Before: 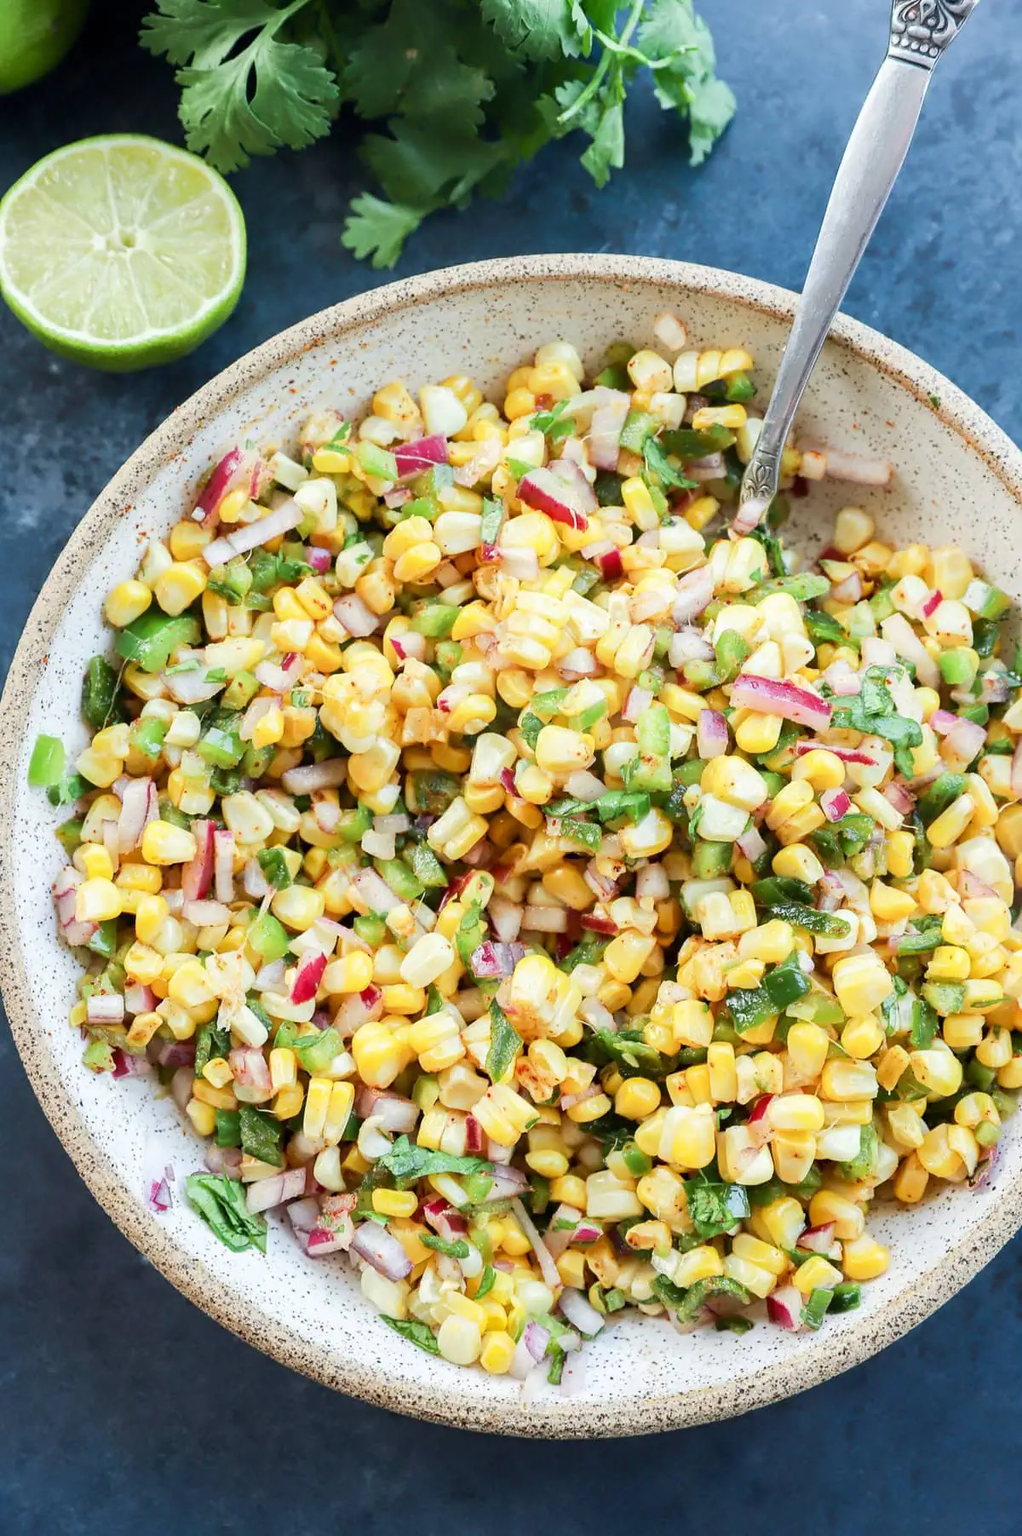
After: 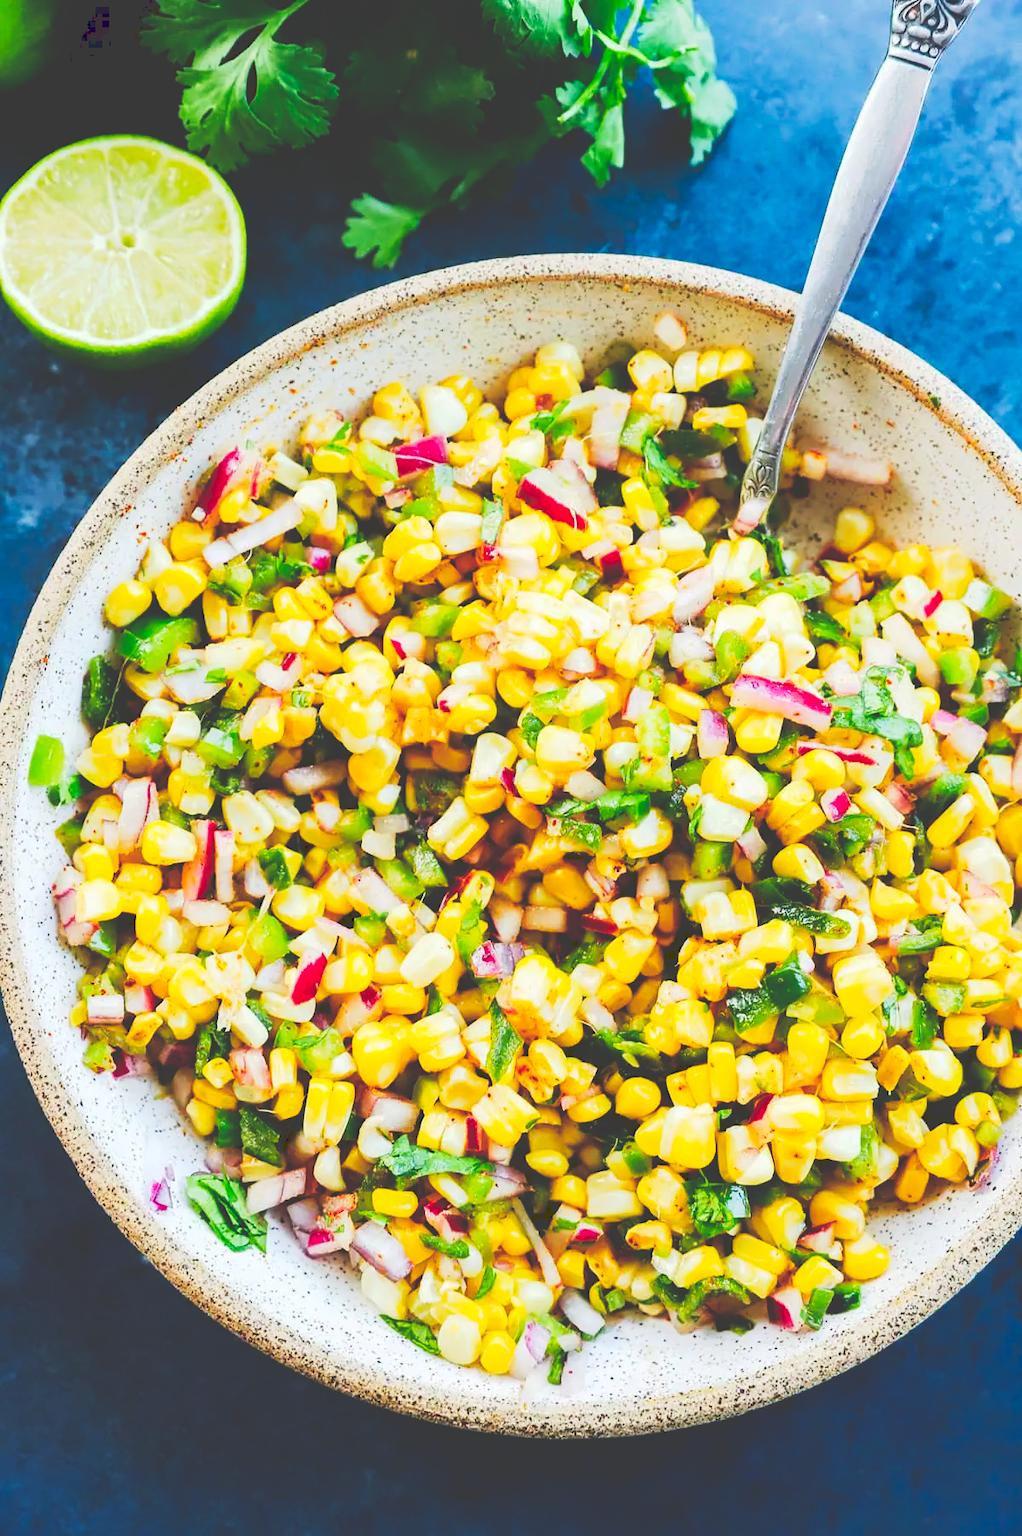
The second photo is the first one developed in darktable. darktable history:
tone curve: curves: ch0 [(0, 0) (0.003, 0.235) (0.011, 0.235) (0.025, 0.235) (0.044, 0.235) (0.069, 0.235) (0.1, 0.237) (0.136, 0.239) (0.177, 0.243) (0.224, 0.256) (0.277, 0.287) (0.335, 0.329) (0.399, 0.391) (0.468, 0.476) (0.543, 0.574) (0.623, 0.683) (0.709, 0.778) (0.801, 0.869) (0.898, 0.924) (1, 1)], preserve colors none
color balance rgb: linear chroma grading › global chroma 15%, perceptual saturation grading › global saturation 30%
